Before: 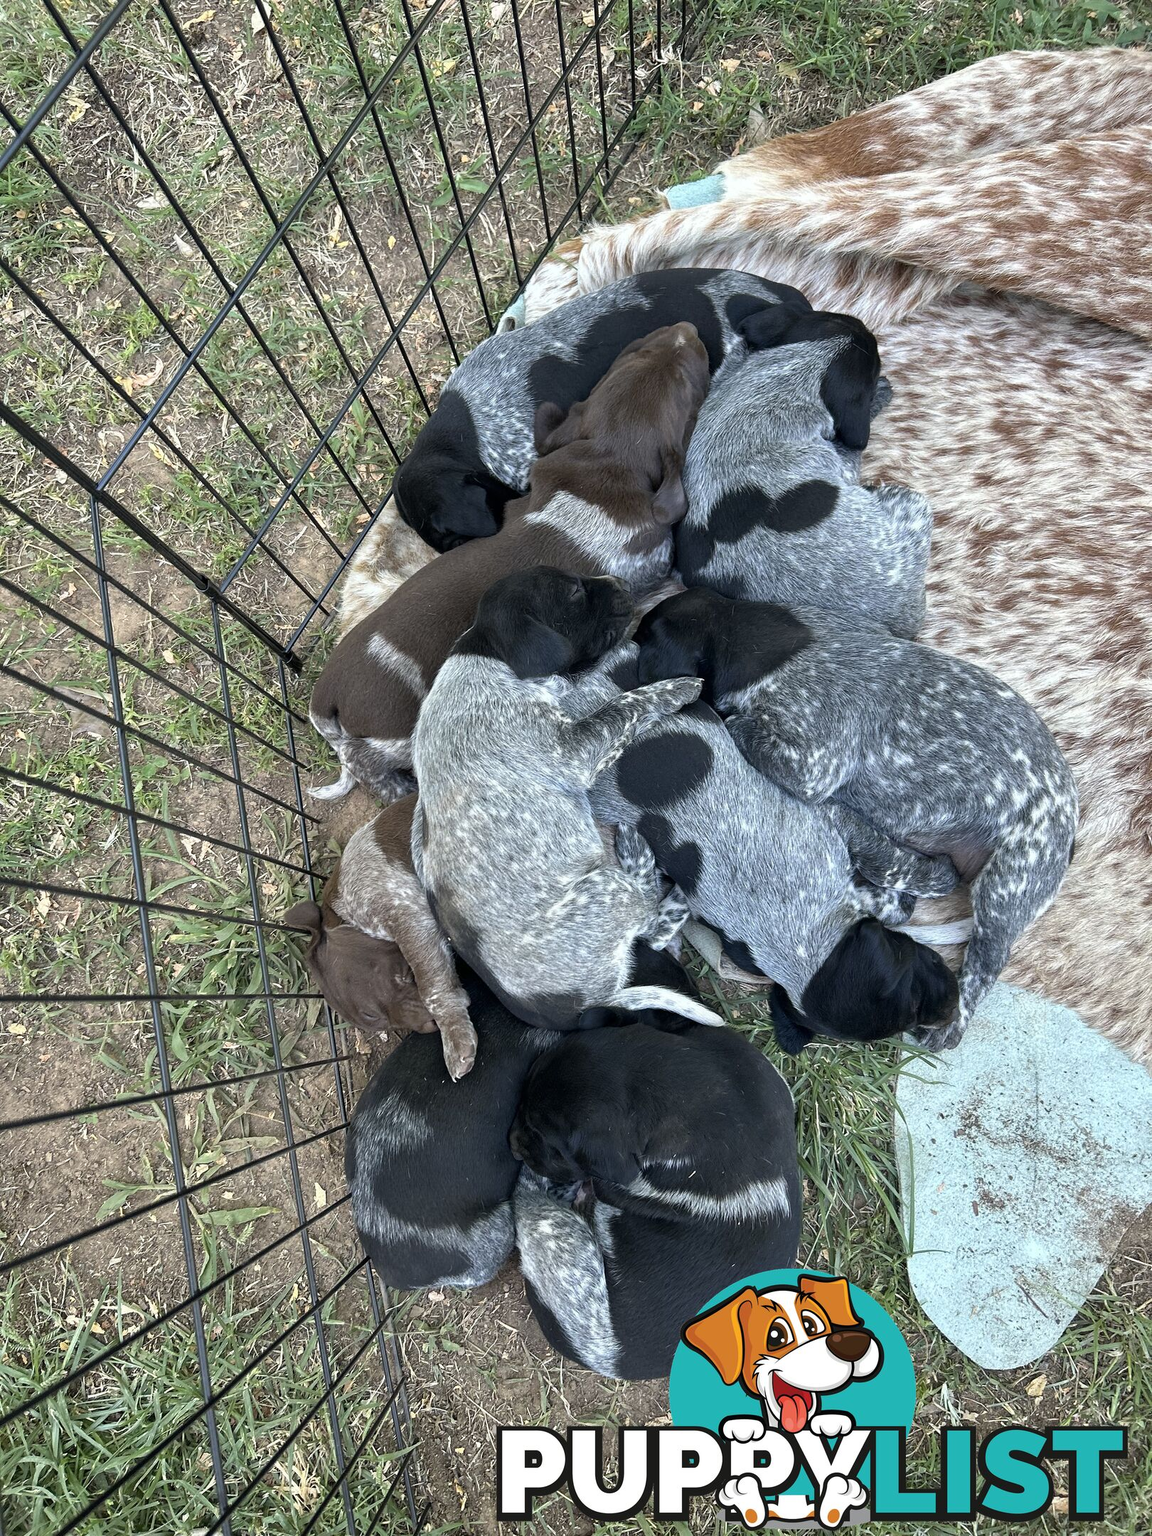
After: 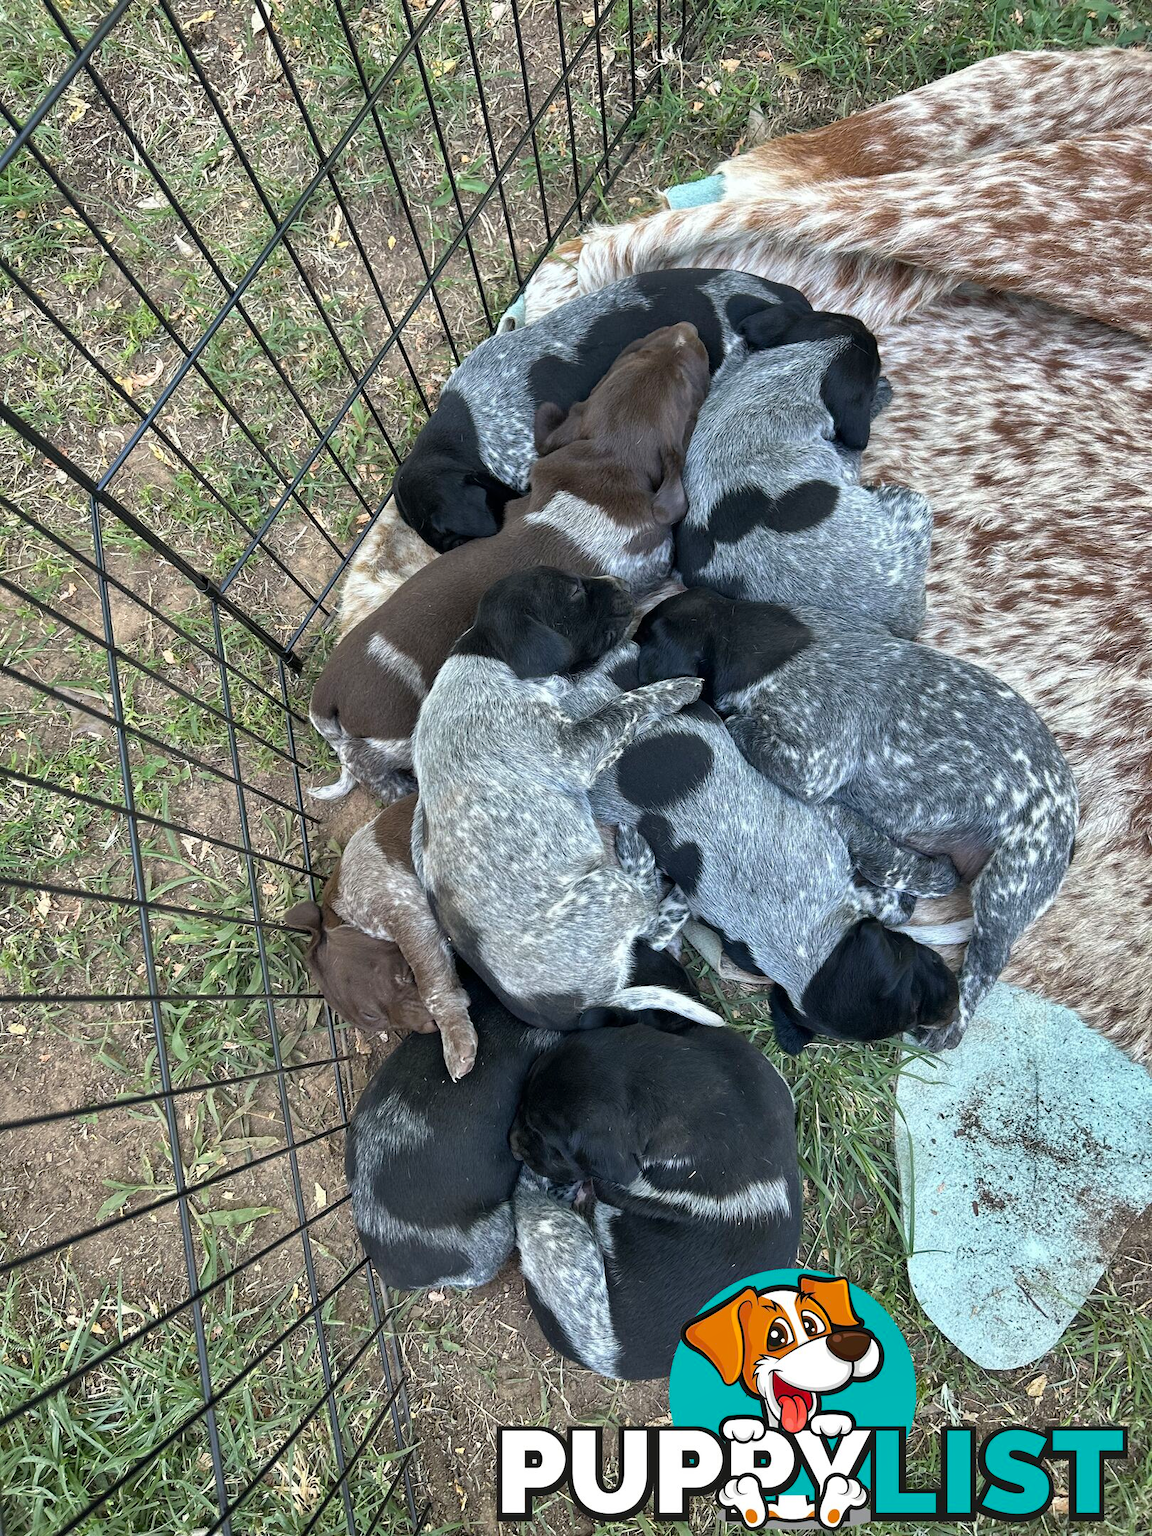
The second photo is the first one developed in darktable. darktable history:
shadows and highlights: radius 108.96, shadows 44.66, highlights -67.57, low approximation 0.01, soften with gaussian
